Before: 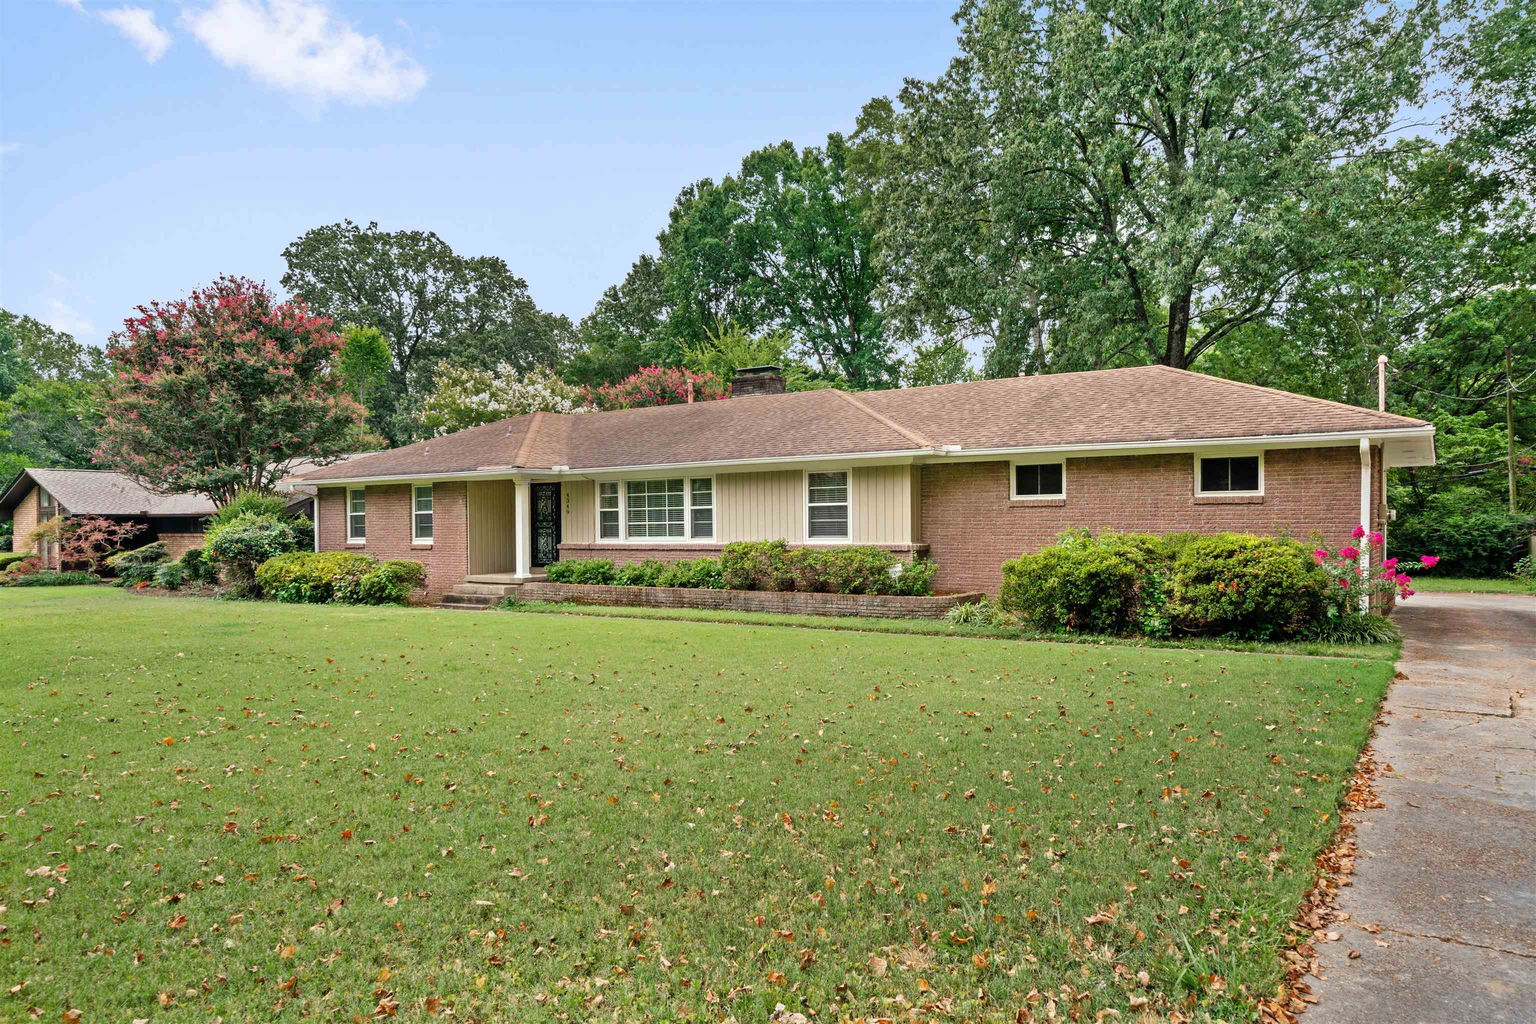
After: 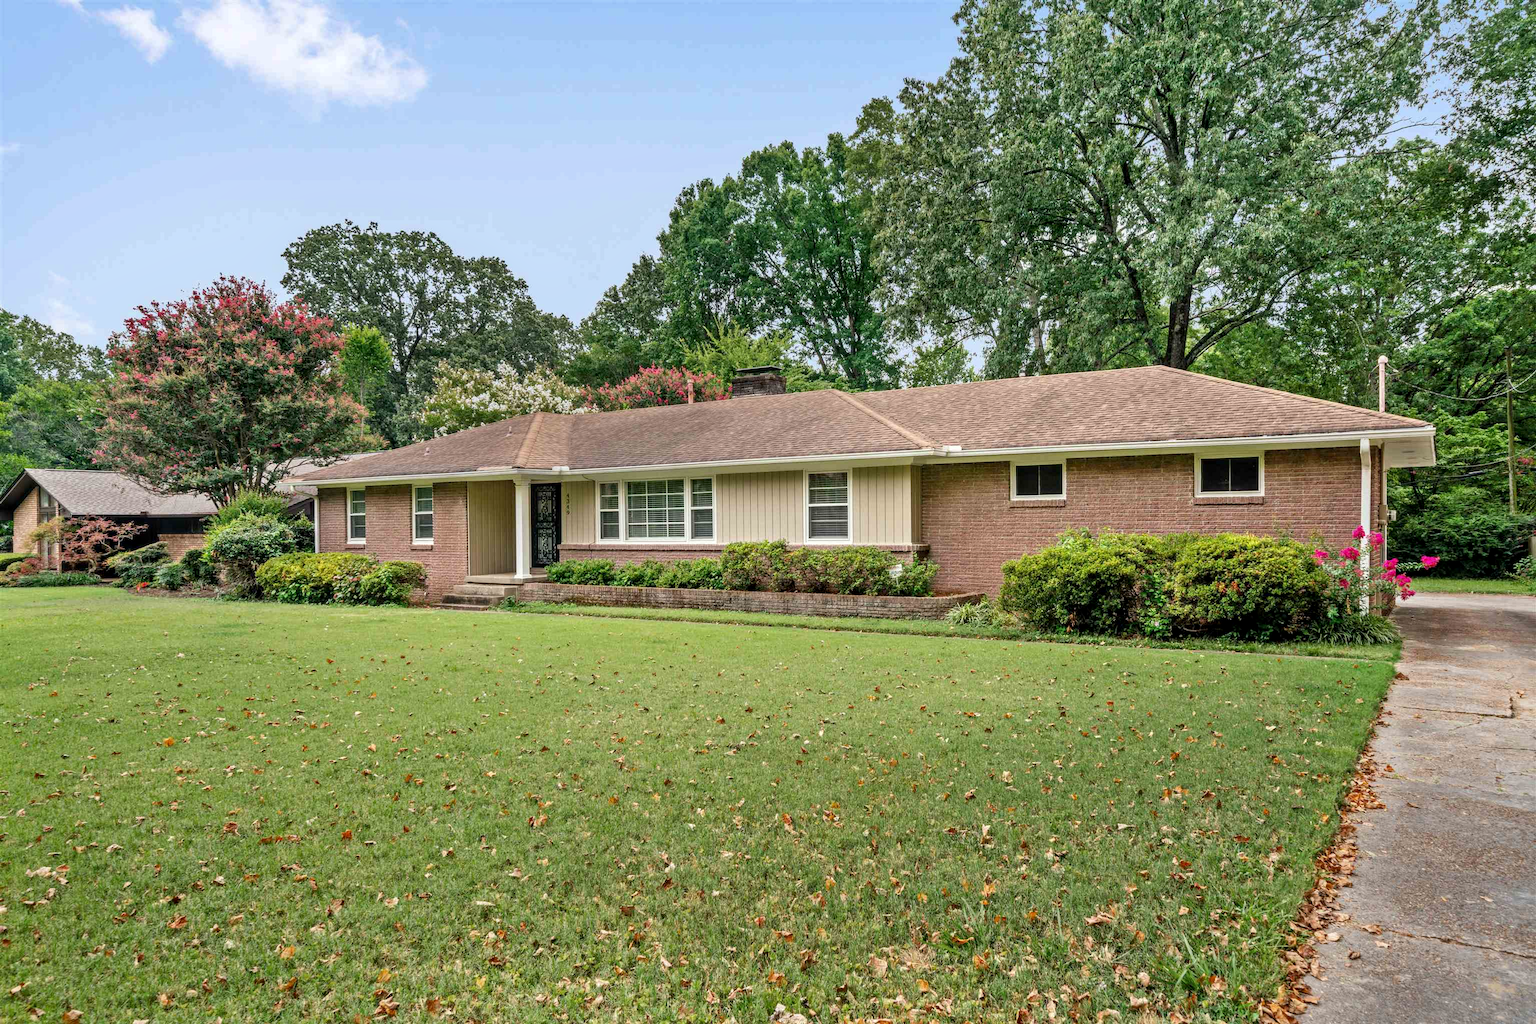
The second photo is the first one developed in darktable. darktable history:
local contrast: on, module defaults
exposure: exposure -0.04 EV, compensate highlight preservation false
